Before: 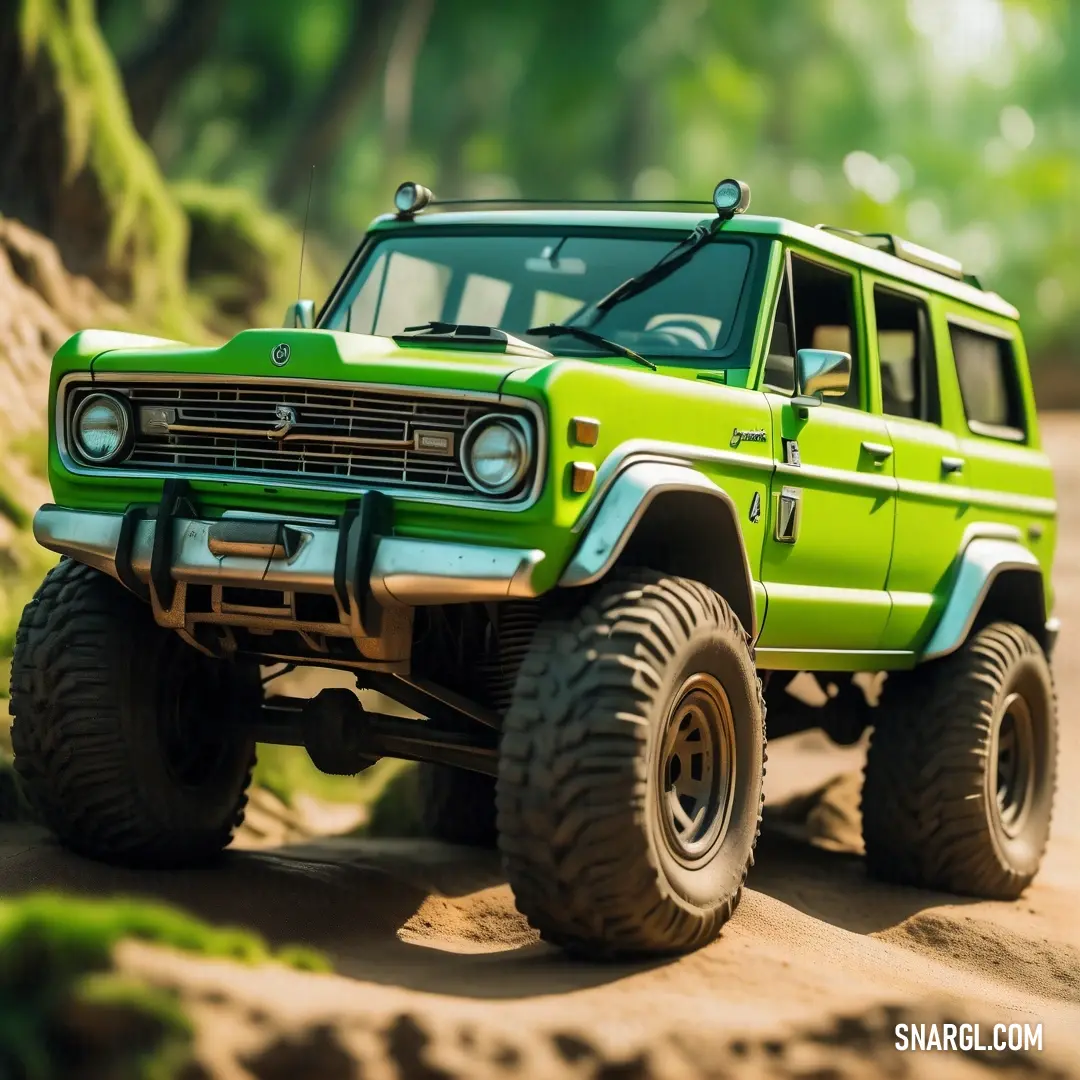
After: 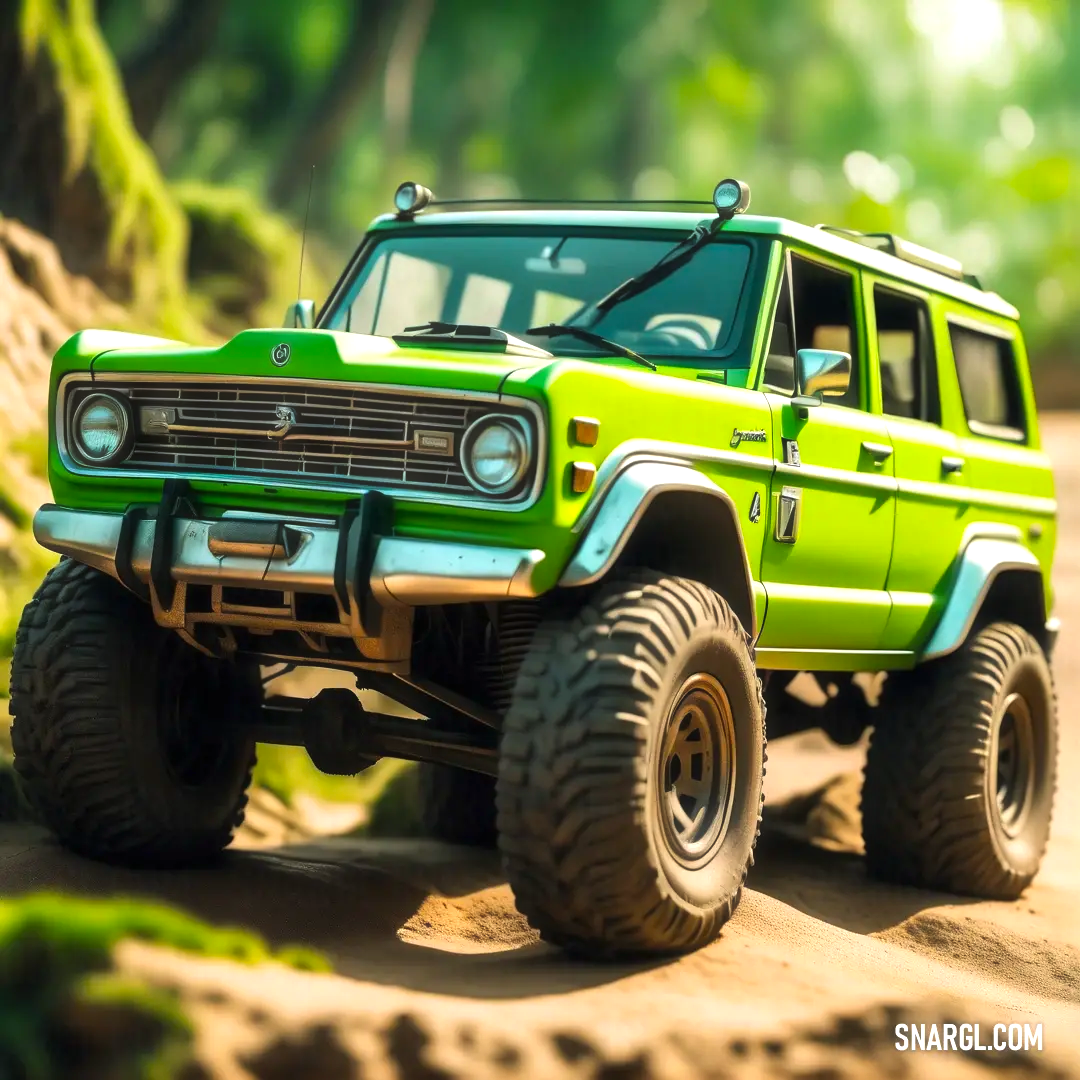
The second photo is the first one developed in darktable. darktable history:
color balance rgb: linear chroma grading › global chroma 9.209%, perceptual saturation grading › global saturation -3.92%, perceptual saturation grading › shadows -2.805%, perceptual brilliance grading › global brilliance 11.041%, global vibrance 20%
haze removal: strength -0.093, compatibility mode true, adaptive false
